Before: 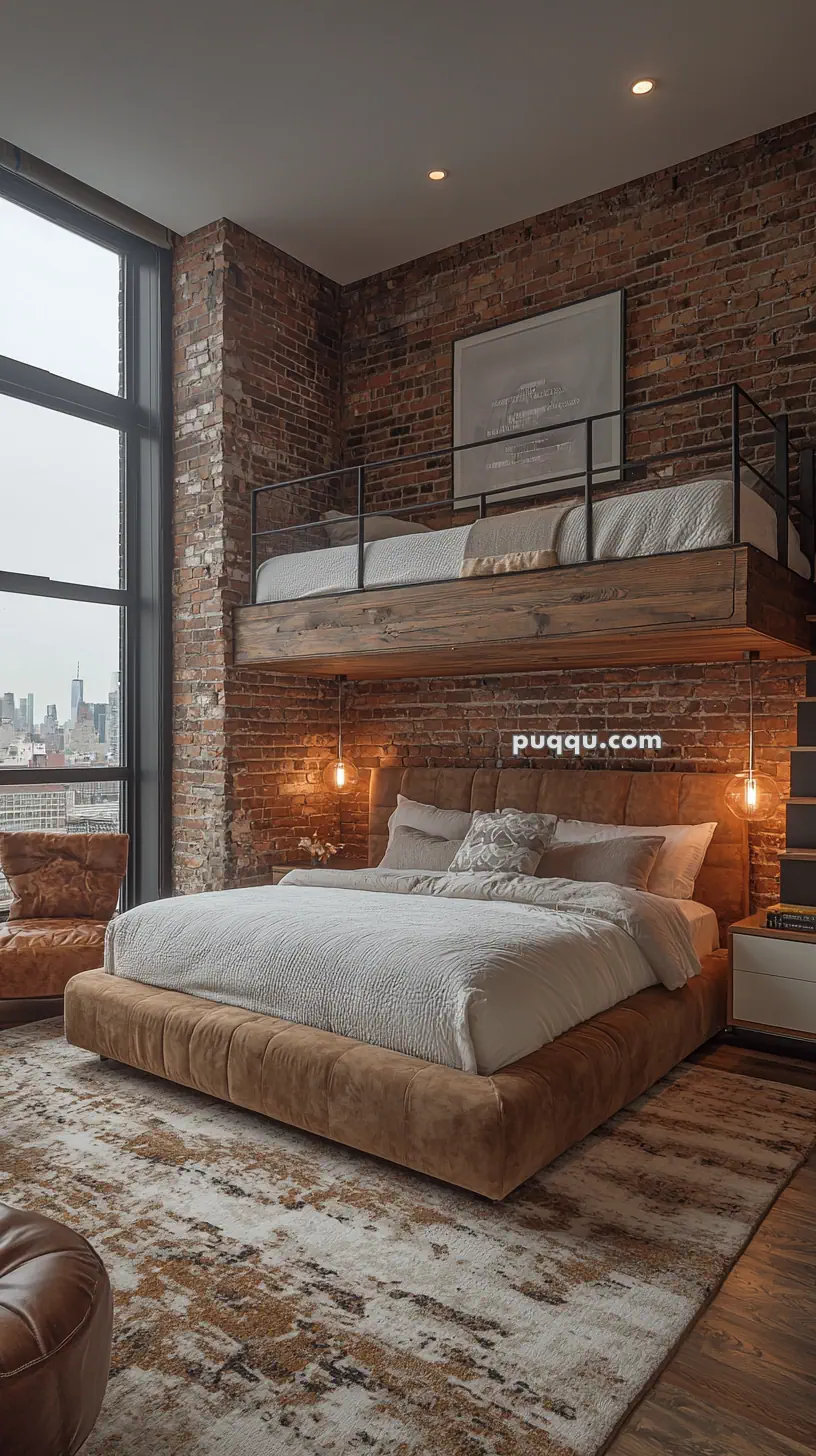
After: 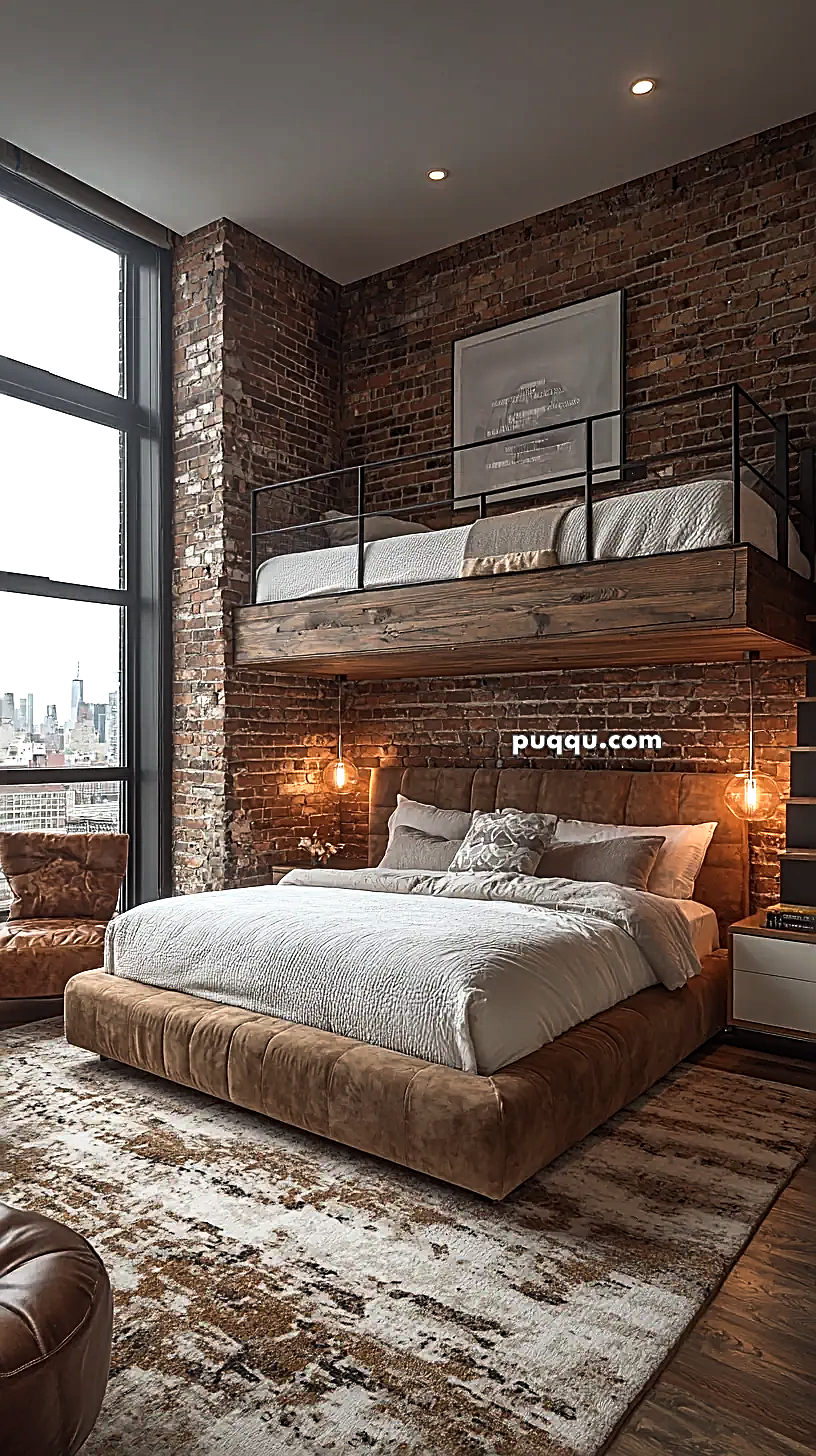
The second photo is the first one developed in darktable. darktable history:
shadows and highlights: shadows 1.06, highlights 38.41
tone equalizer: -8 EV -0.728 EV, -7 EV -0.673 EV, -6 EV -0.573 EV, -5 EV -0.422 EV, -3 EV 0.392 EV, -2 EV 0.6 EV, -1 EV 0.7 EV, +0 EV 0.749 EV, edges refinement/feathering 500, mask exposure compensation -1.57 EV, preserve details no
sharpen: radius 2.64, amount 0.673
